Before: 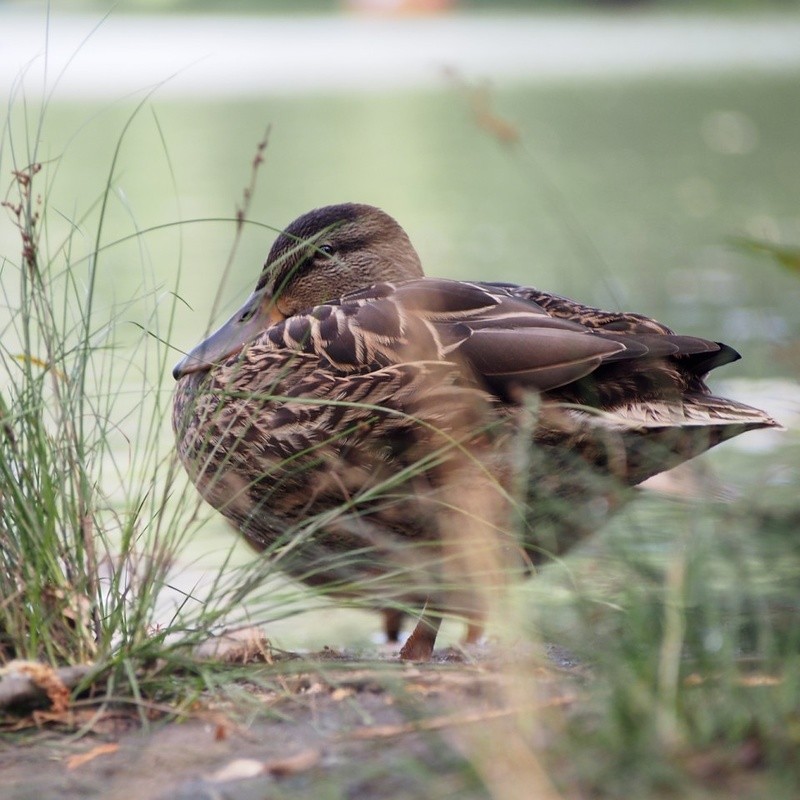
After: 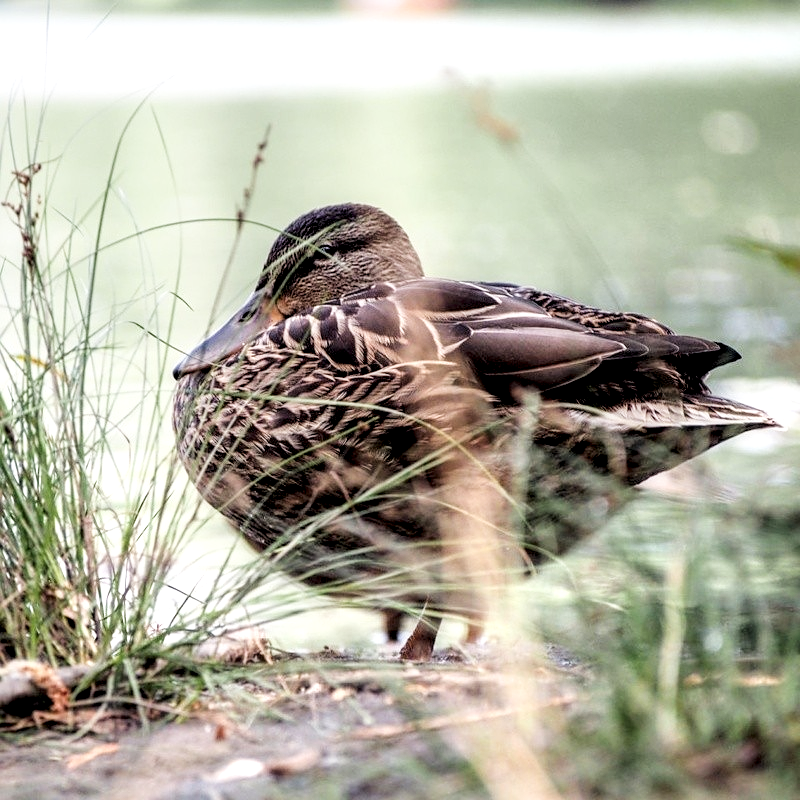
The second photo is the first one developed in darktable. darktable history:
sharpen: amount 0.2
filmic rgb: black relative exposure -5 EV, white relative exposure 3.5 EV, hardness 3.19, contrast 1.2, highlights saturation mix -50%
exposure: exposure 0.722 EV, compensate highlight preservation false
local contrast: highlights 60%, shadows 60%, detail 160%
